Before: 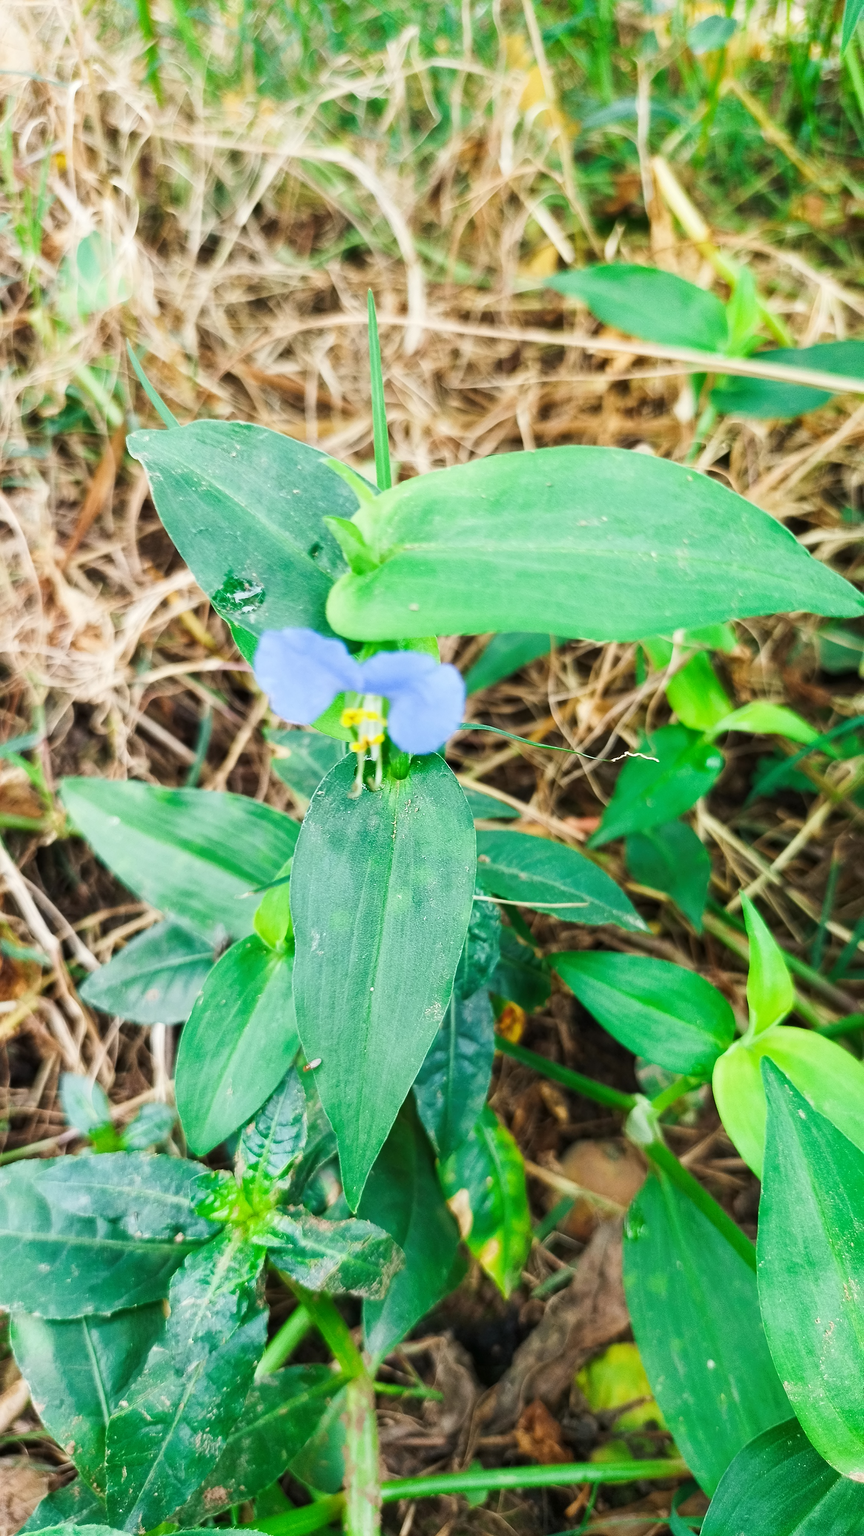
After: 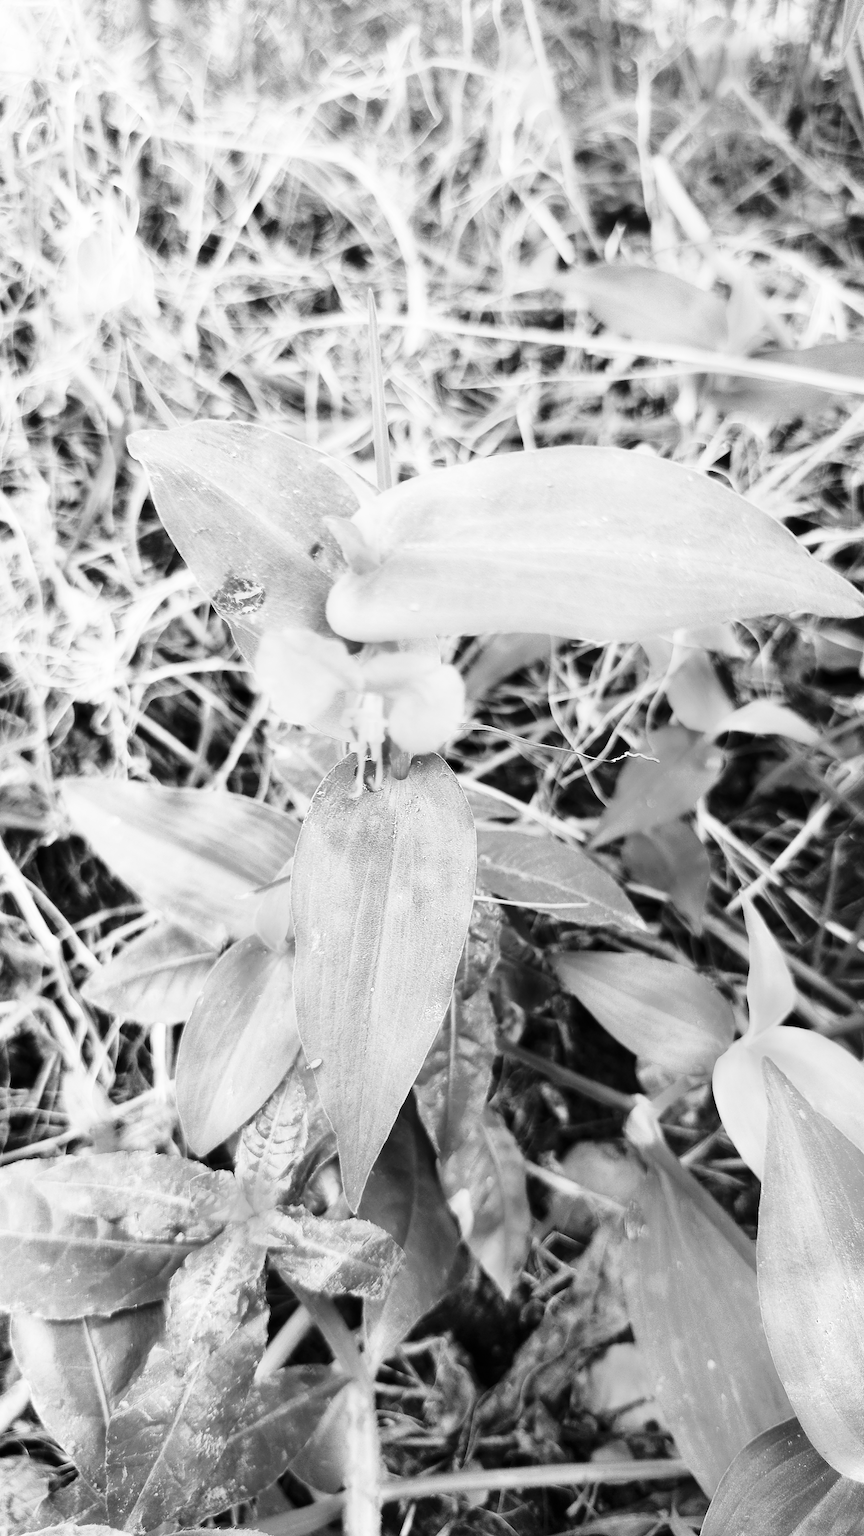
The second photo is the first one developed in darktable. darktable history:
contrast brightness saturation: contrast 0.07, brightness -0.14, saturation 0.11
base curve: curves: ch0 [(0, 0) (0.032, 0.037) (0.105, 0.228) (0.435, 0.76) (0.856, 0.983) (1, 1)], preserve colors none
monochrome: a -4.13, b 5.16, size 1
